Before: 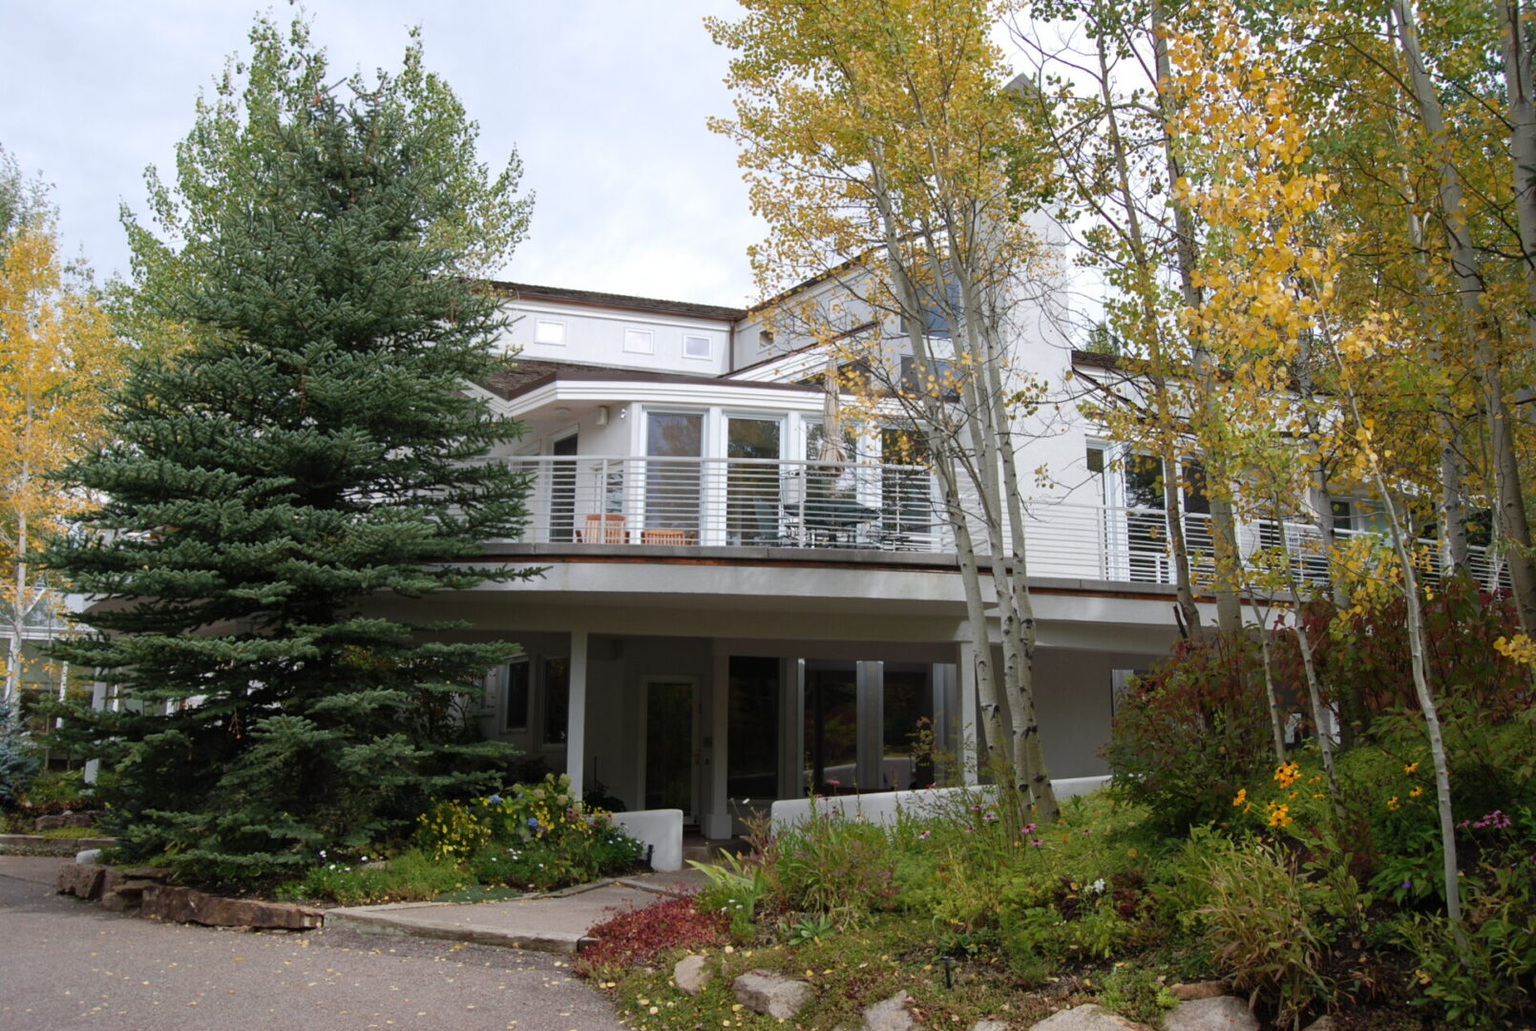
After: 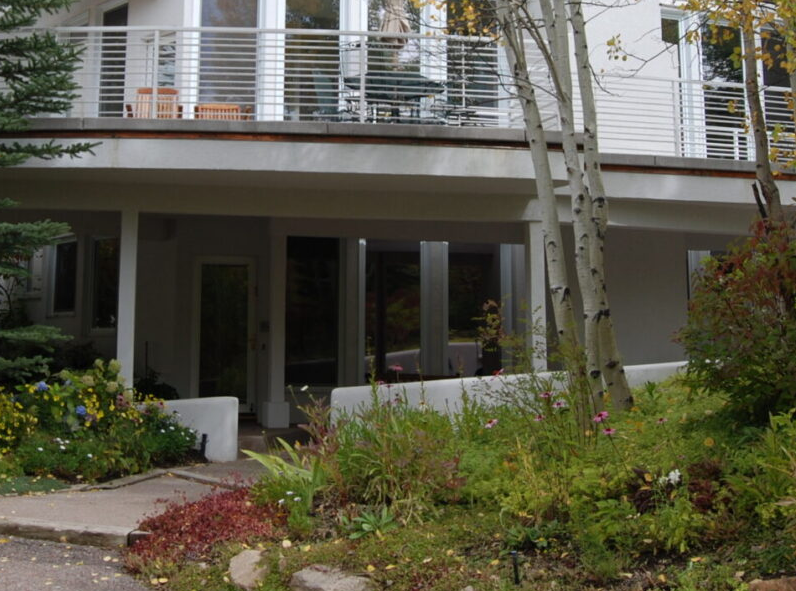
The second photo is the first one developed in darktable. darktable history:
crop: left 29.672%, top 41.786%, right 20.851%, bottom 3.487%
tone equalizer: on, module defaults
